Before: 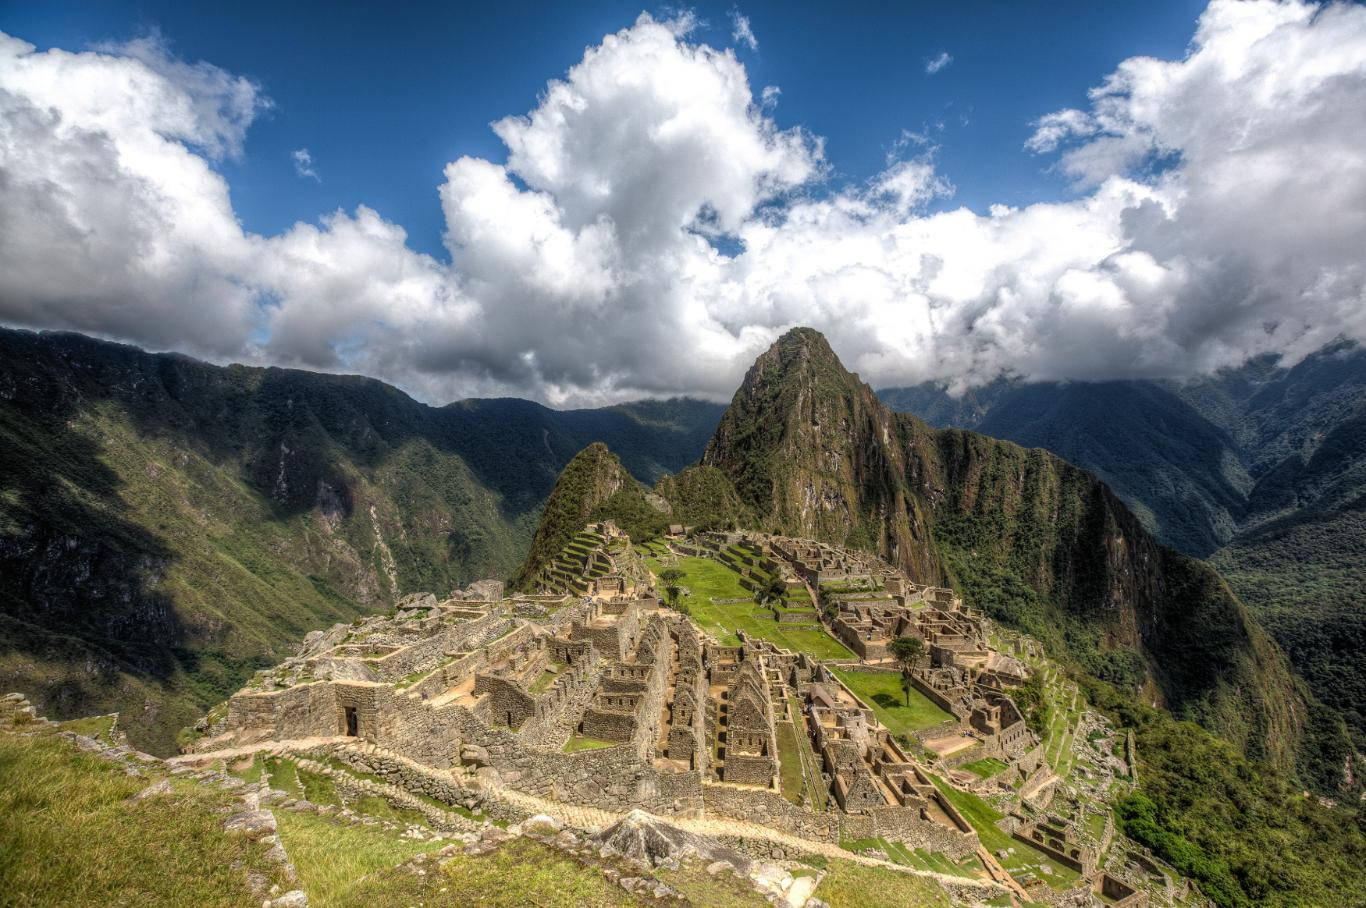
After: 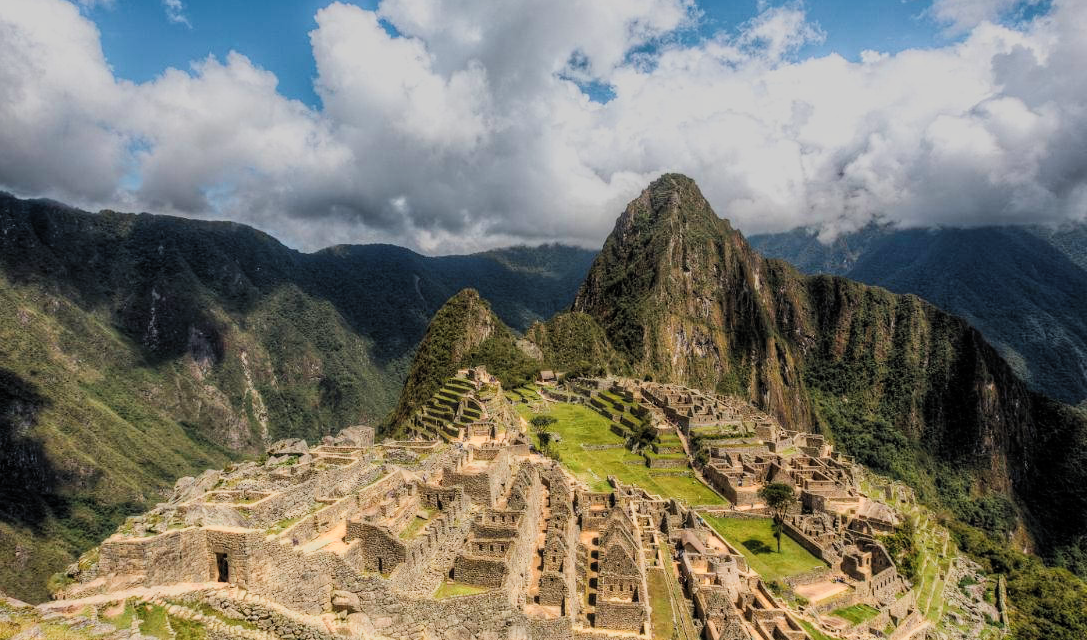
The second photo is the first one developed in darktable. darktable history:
crop: left 9.5%, top 17.032%, right 10.882%, bottom 12.389%
color balance rgb: perceptual saturation grading › global saturation 19.958%
color zones: curves: ch0 [(0.018, 0.548) (0.197, 0.654) (0.425, 0.447) (0.605, 0.658) (0.732, 0.579)]; ch1 [(0.105, 0.531) (0.224, 0.531) (0.386, 0.39) (0.618, 0.456) (0.732, 0.456) (0.956, 0.421)]; ch2 [(0.039, 0.583) (0.215, 0.465) (0.399, 0.544) (0.465, 0.548) (0.614, 0.447) (0.724, 0.43) (0.882, 0.623) (0.956, 0.632)]
filmic rgb: black relative exposure -7.65 EV, white relative exposure 4.56 EV, threshold 5.97 EV, hardness 3.61, color science v5 (2021), iterations of high-quality reconstruction 10, contrast in shadows safe, contrast in highlights safe, enable highlight reconstruction true
